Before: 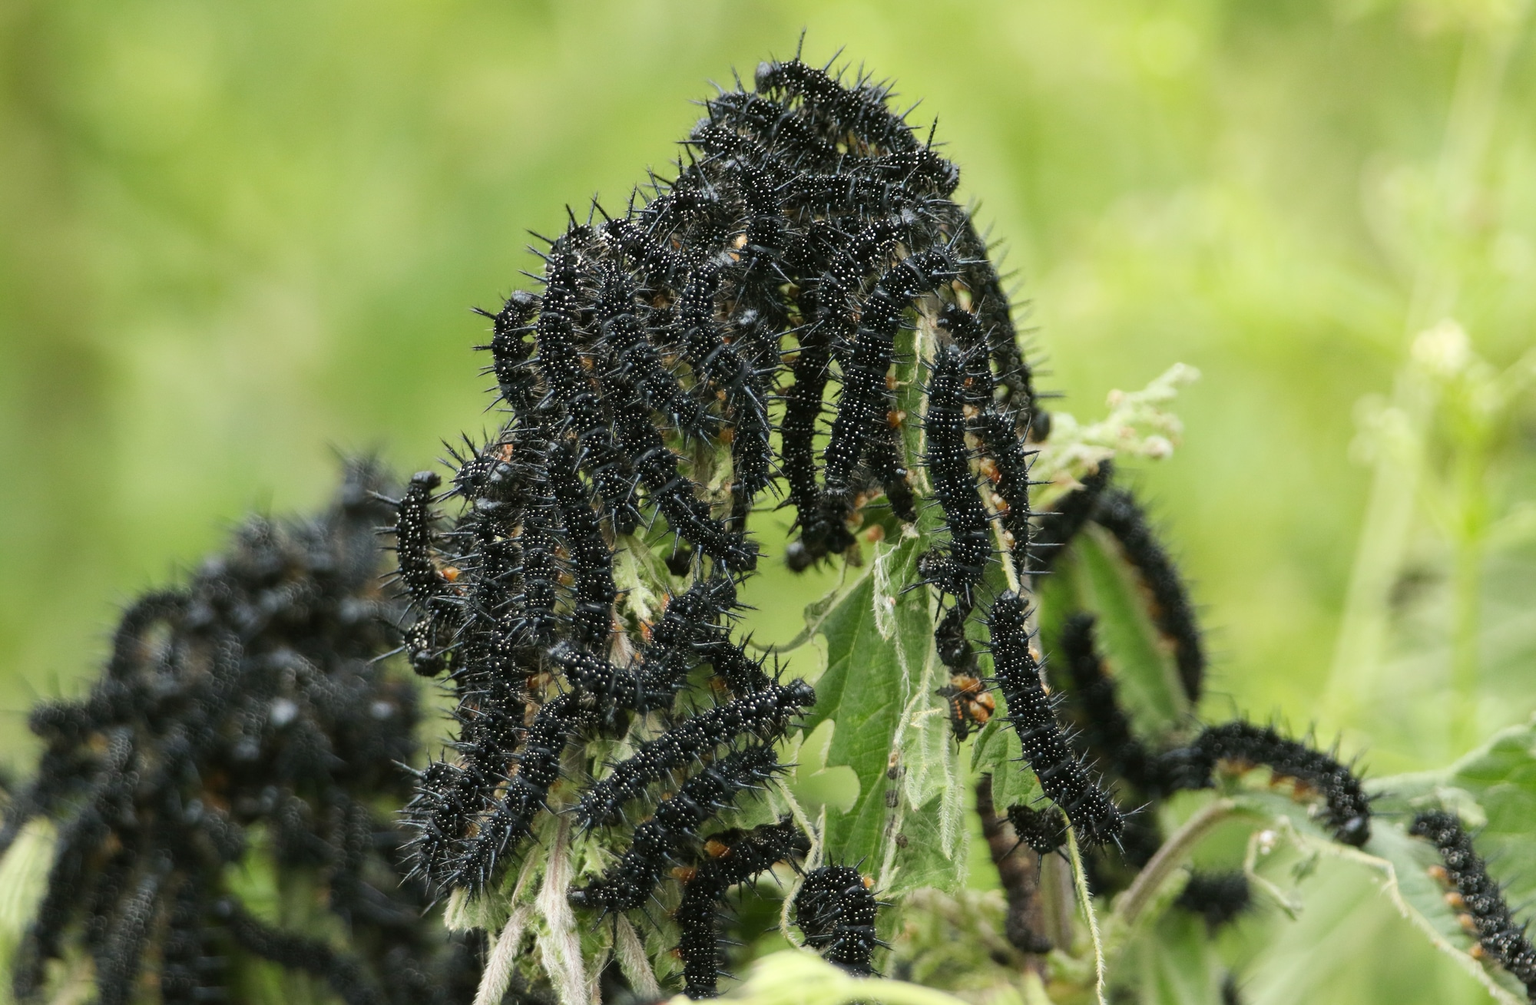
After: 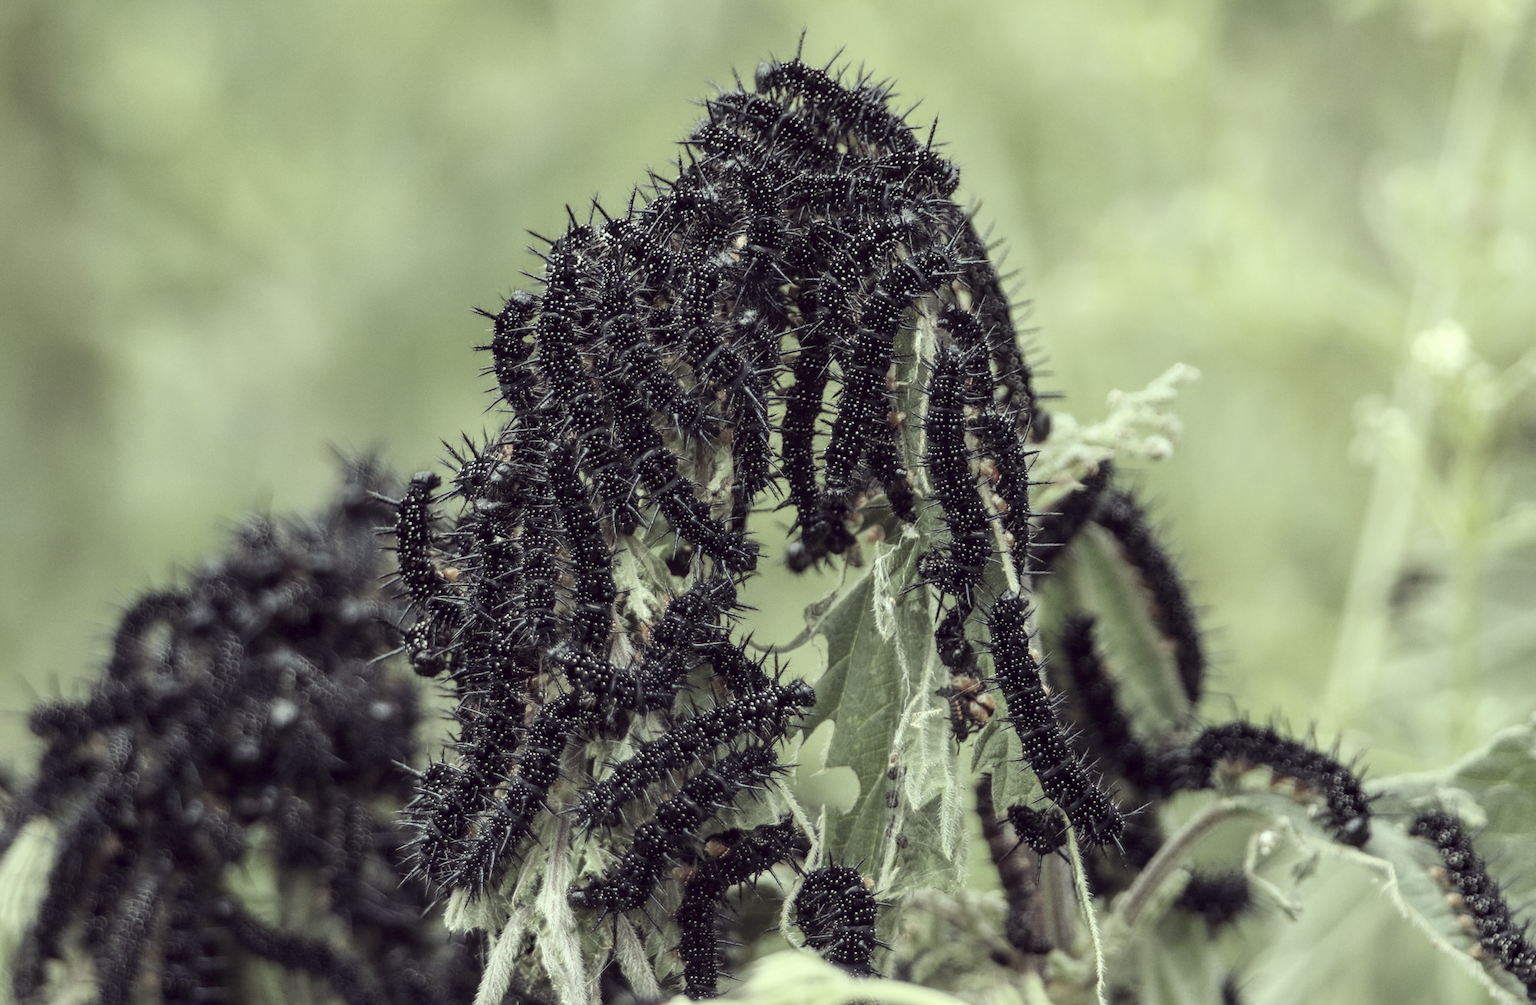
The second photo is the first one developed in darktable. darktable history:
local contrast: on, module defaults
color correction: highlights a* -20.13, highlights b* 20.76, shadows a* 19.3, shadows b* -20.95, saturation 0.39
